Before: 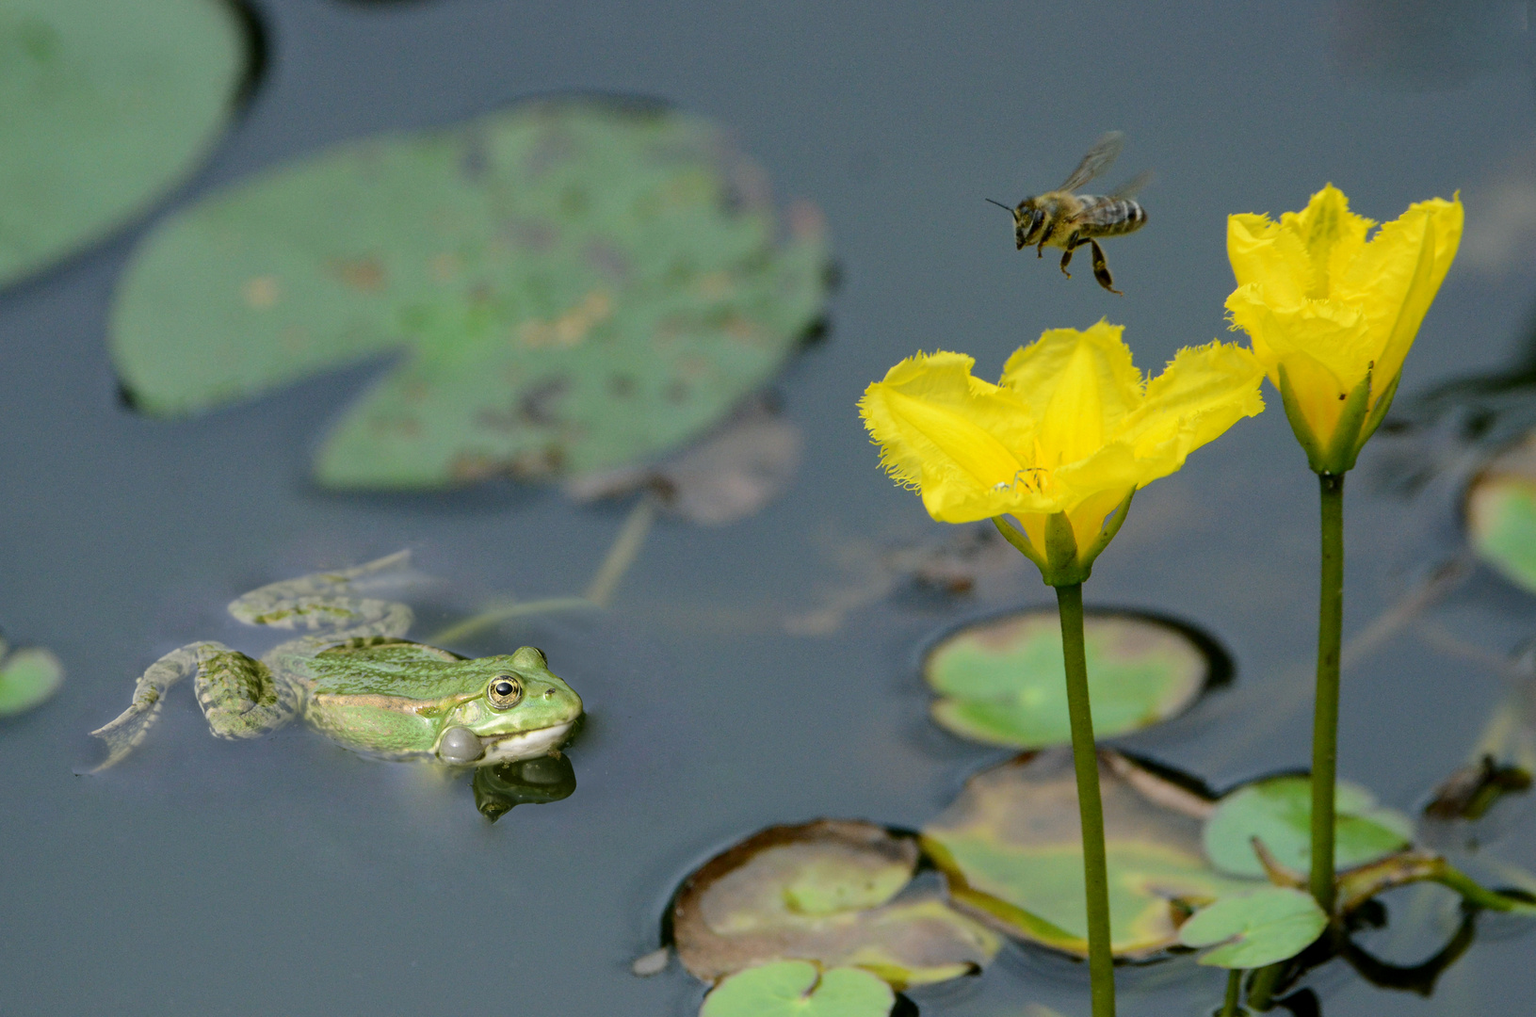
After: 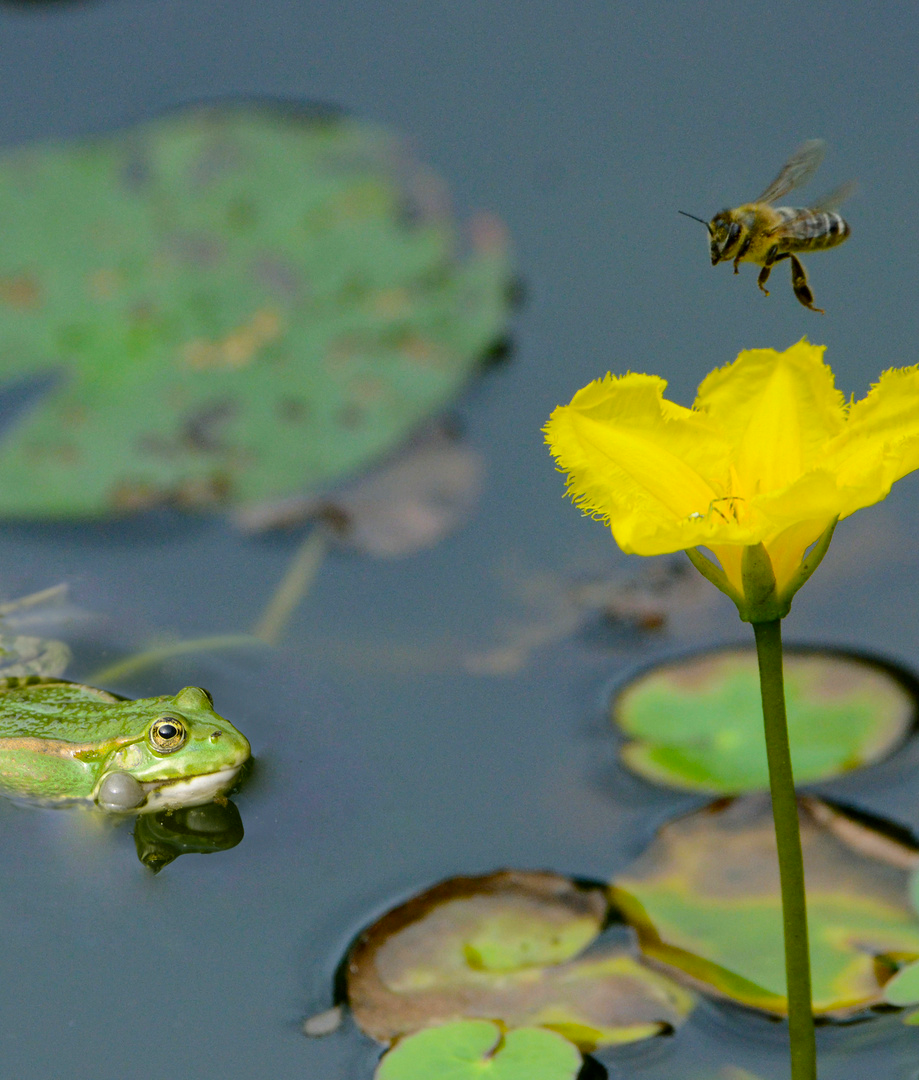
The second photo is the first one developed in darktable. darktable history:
color balance rgb: perceptual saturation grading › global saturation 25.821%, global vibrance 20%
crop and rotate: left 22.587%, right 21.016%
